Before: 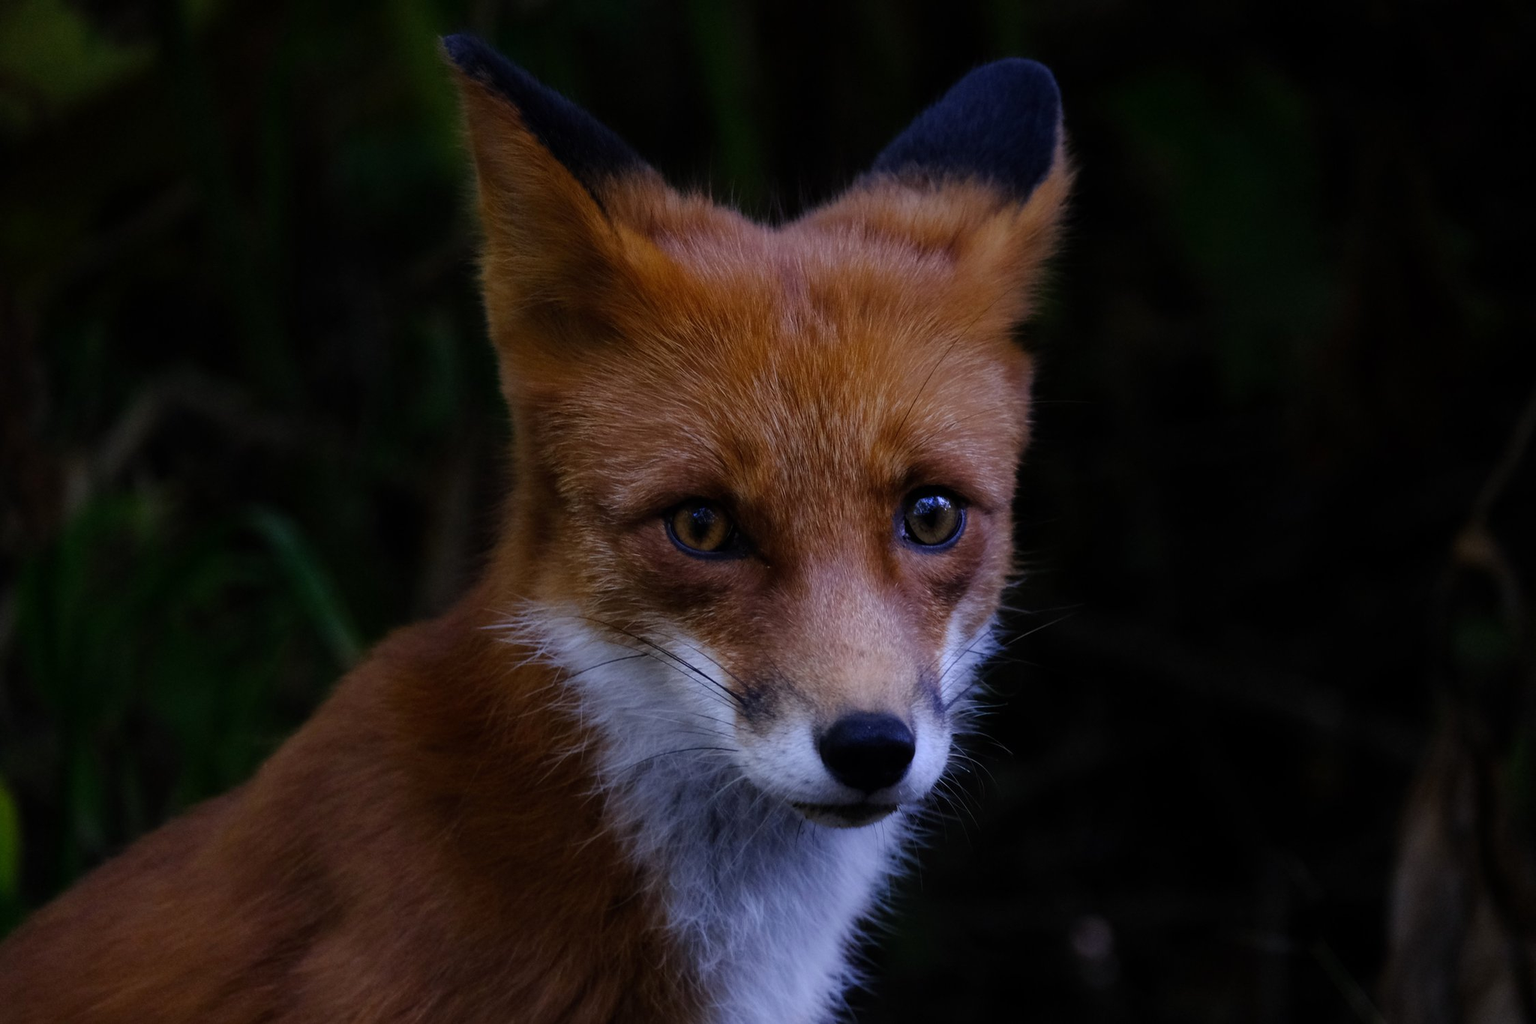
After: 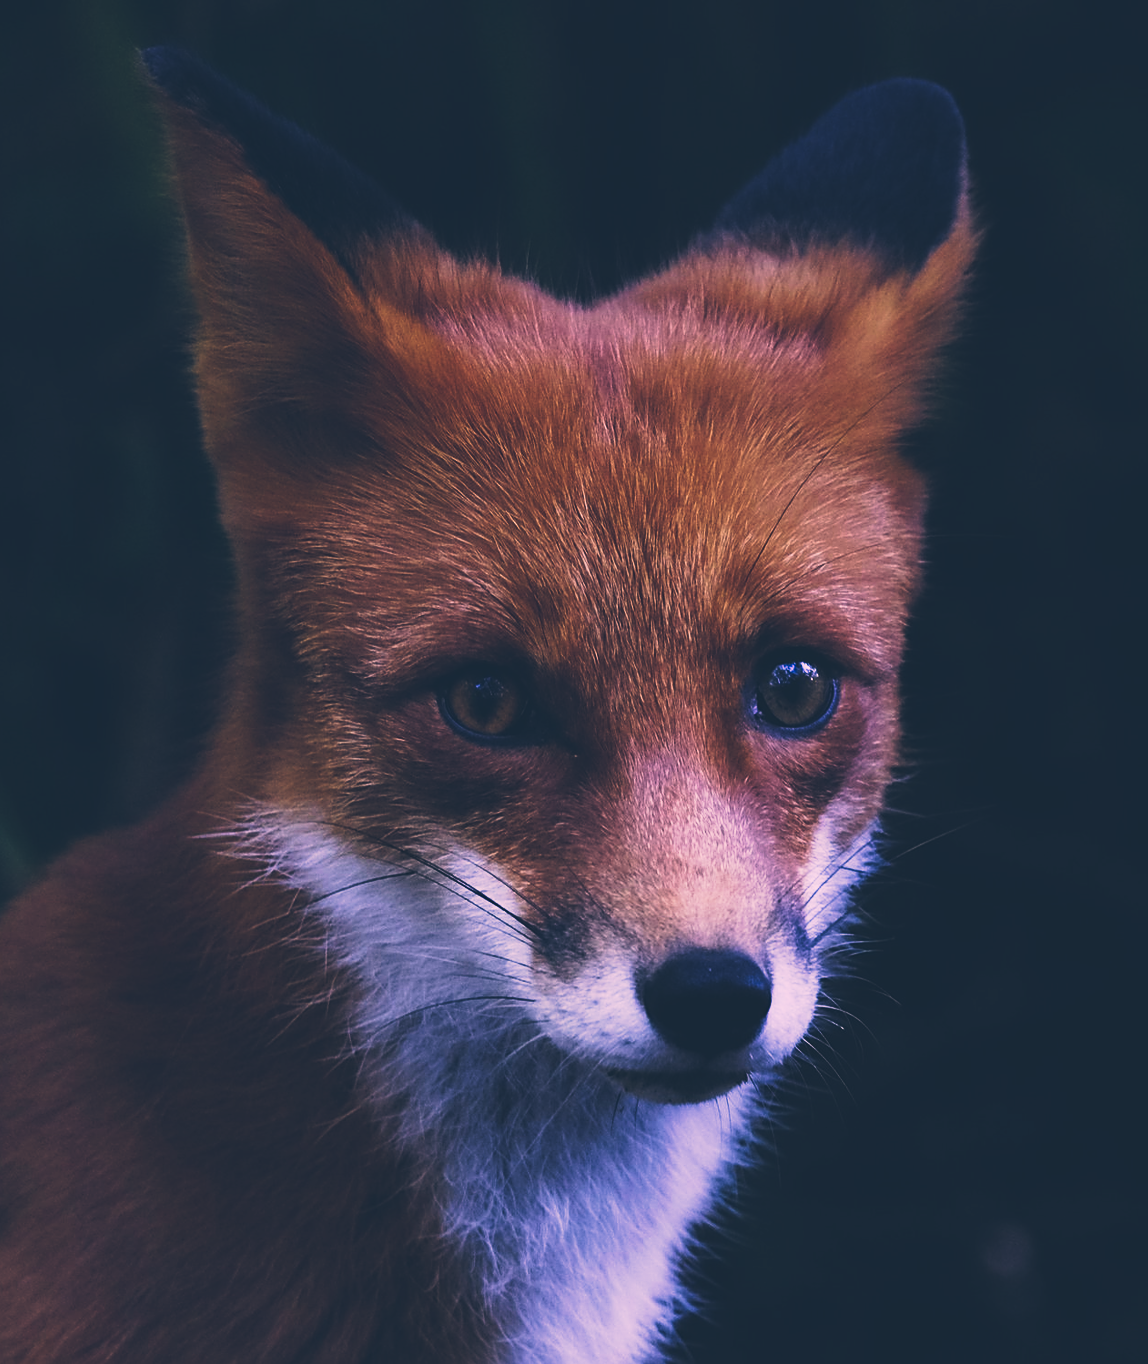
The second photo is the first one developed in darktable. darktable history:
color correction: highlights a* 14.04, highlights b* 5.89, shadows a* -6.1, shadows b* -15.47, saturation 0.833
sharpen: on, module defaults
exposure: black level correction -0.015, exposure -0.522 EV, compensate highlight preservation false
filmic rgb: black relative exposure -14.16 EV, white relative exposure 3.38 EV, hardness 7.84, contrast 0.999
tone curve: curves: ch0 [(0, 0.098) (0.262, 0.324) (0.421, 0.59) (0.54, 0.803) (0.725, 0.922) (0.99, 0.974)], preserve colors none
crop: left 21.928%, right 21.972%, bottom 0.003%
velvia: on, module defaults
